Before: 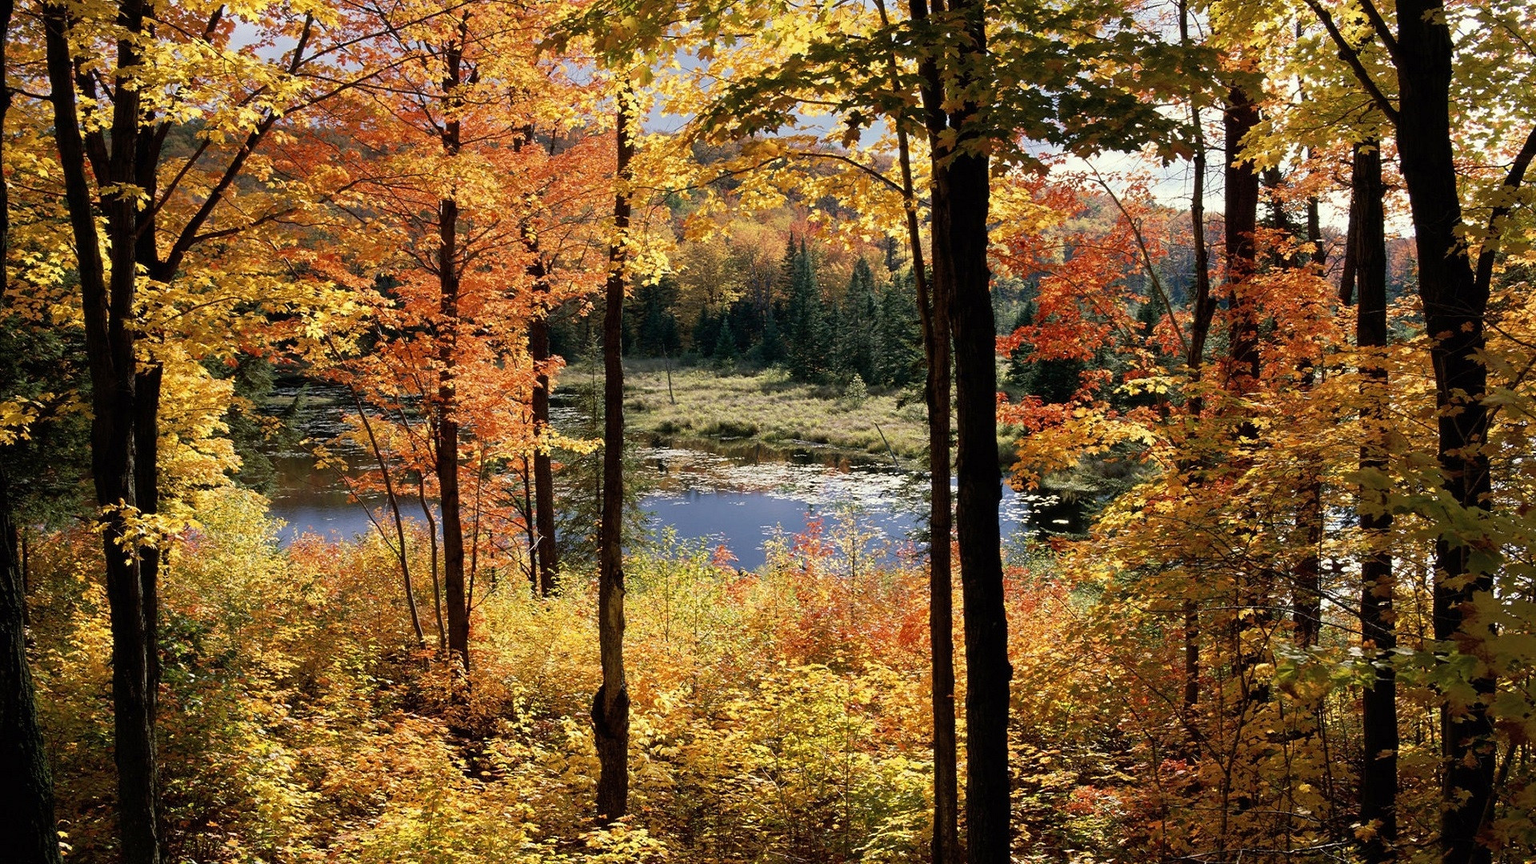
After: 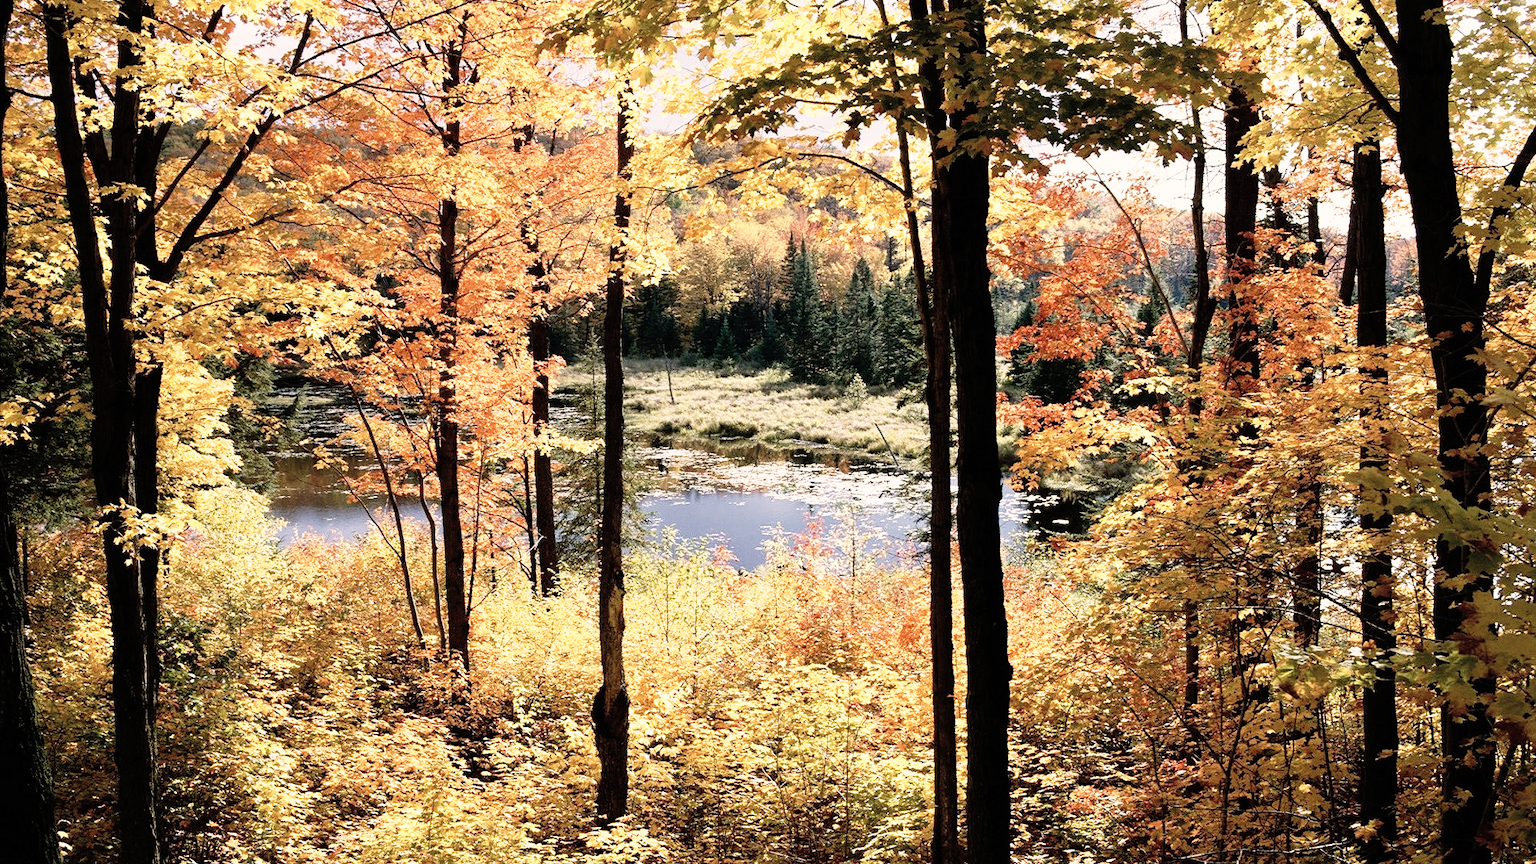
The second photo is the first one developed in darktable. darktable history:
color correction: highlights a* 5.6, highlights b* 5.17, saturation 0.655
base curve: curves: ch0 [(0, 0) (0.012, 0.01) (0.073, 0.168) (0.31, 0.711) (0.645, 0.957) (1, 1)], preserve colors none
